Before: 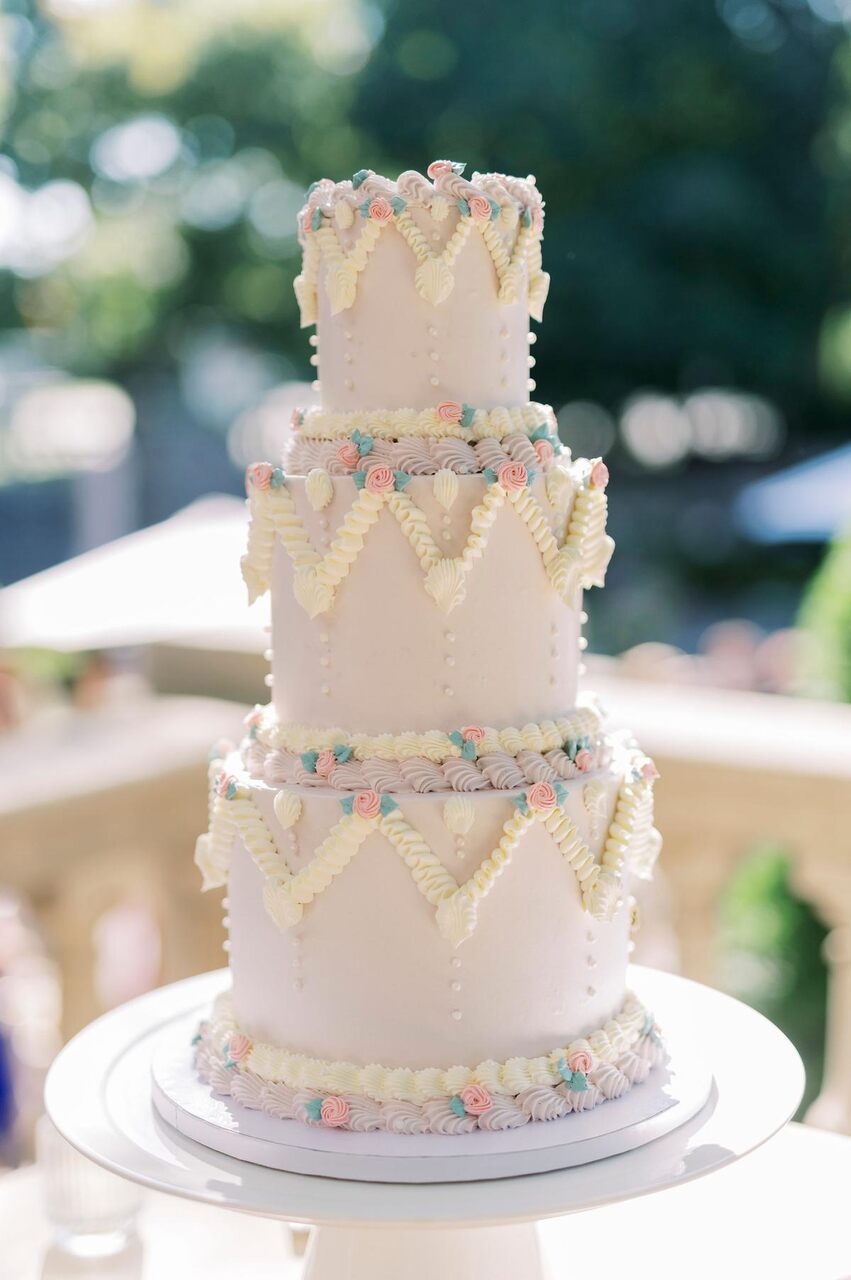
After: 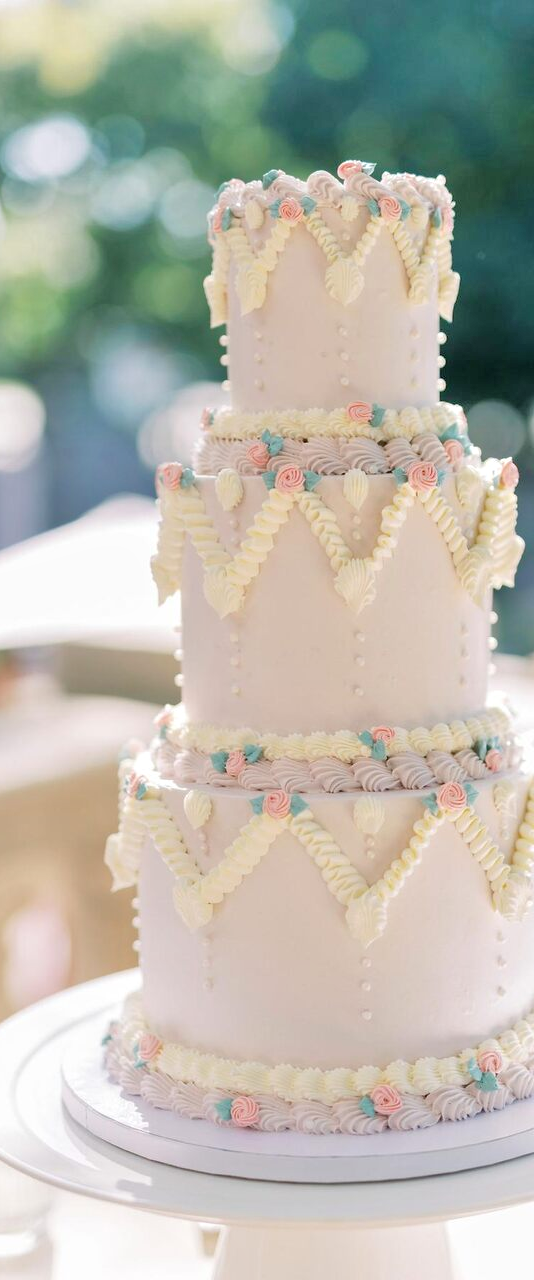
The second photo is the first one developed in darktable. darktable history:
crop: left 10.644%, right 26.528%
tone equalizer: -7 EV 0.15 EV, -6 EV 0.6 EV, -5 EV 1.15 EV, -4 EV 1.33 EV, -3 EV 1.15 EV, -2 EV 0.6 EV, -1 EV 0.15 EV, mask exposure compensation -0.5 EV
